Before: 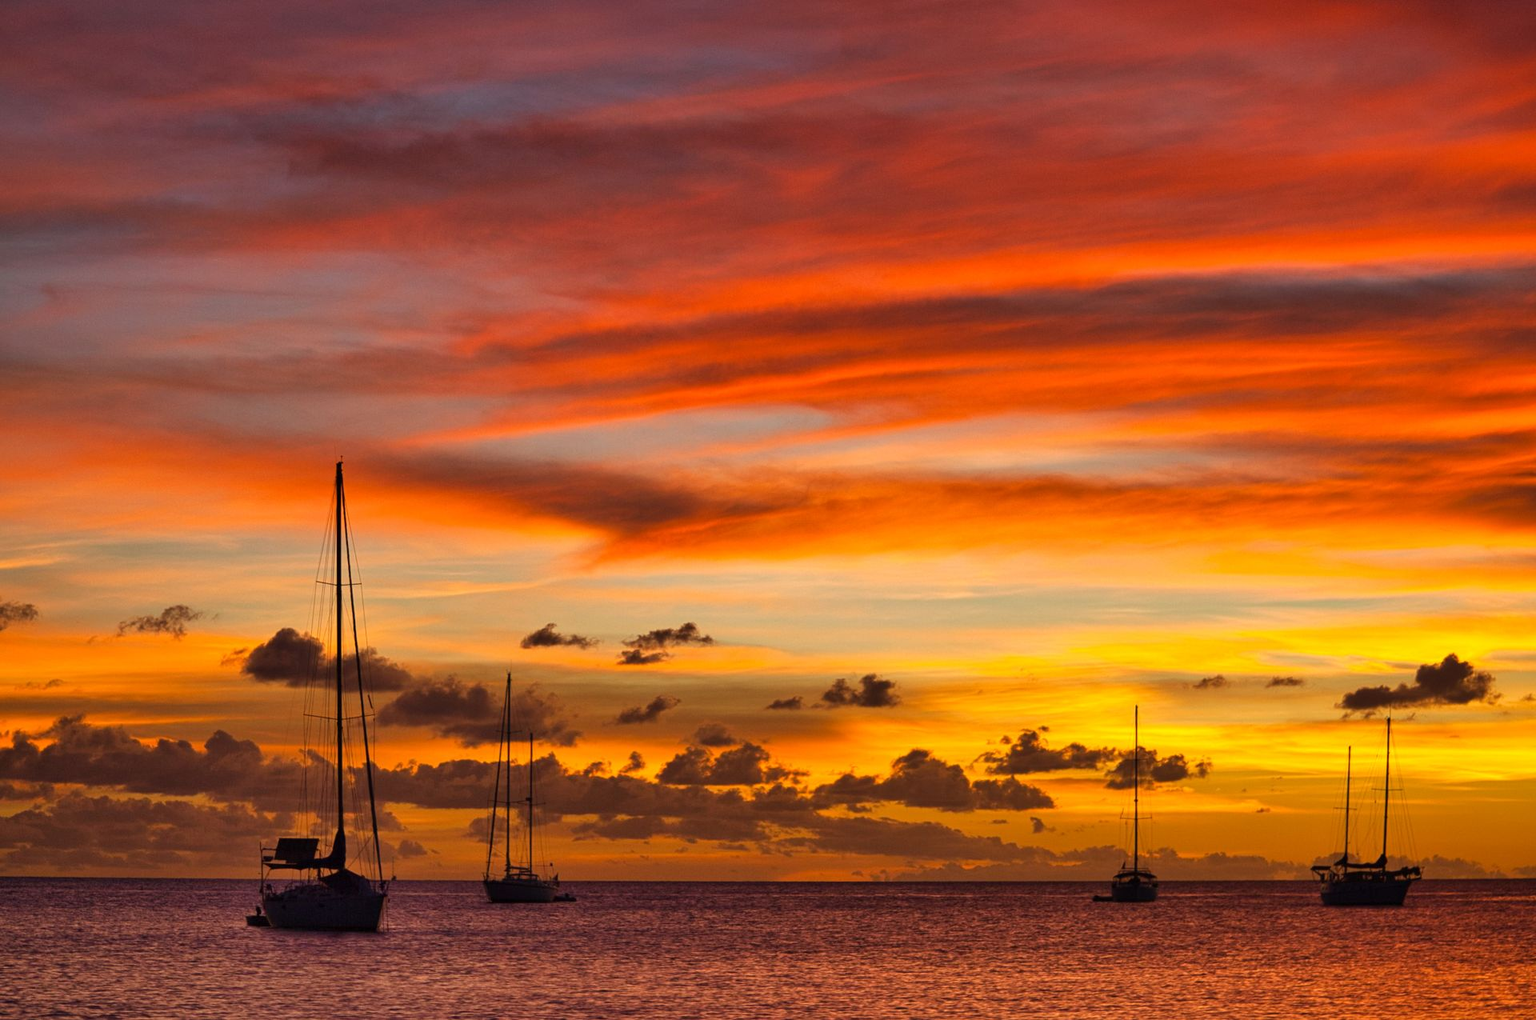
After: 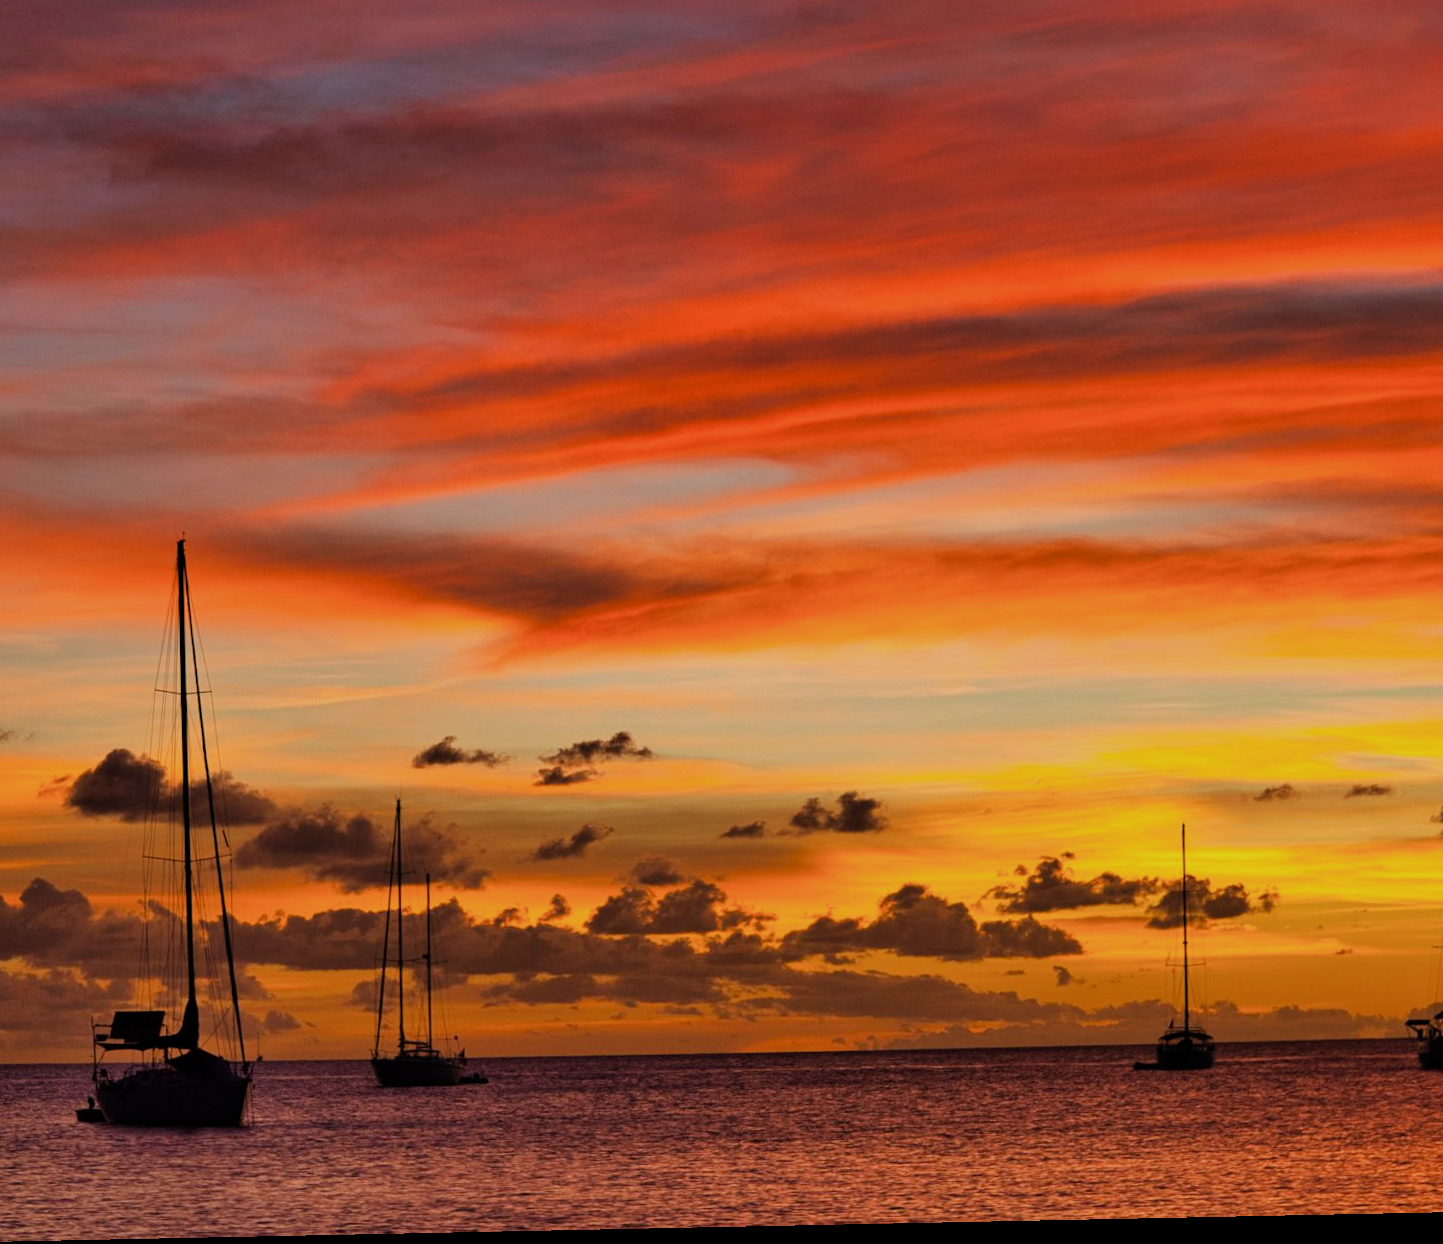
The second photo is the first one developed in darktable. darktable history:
crop and rotate: left 13.15%, top 5.251%, right 12.609%
rotate and perspective: rotation -1.17°, automatic cropping off
filmic rgb: hardness 4.17
exposure: compensate highlight preservation false
